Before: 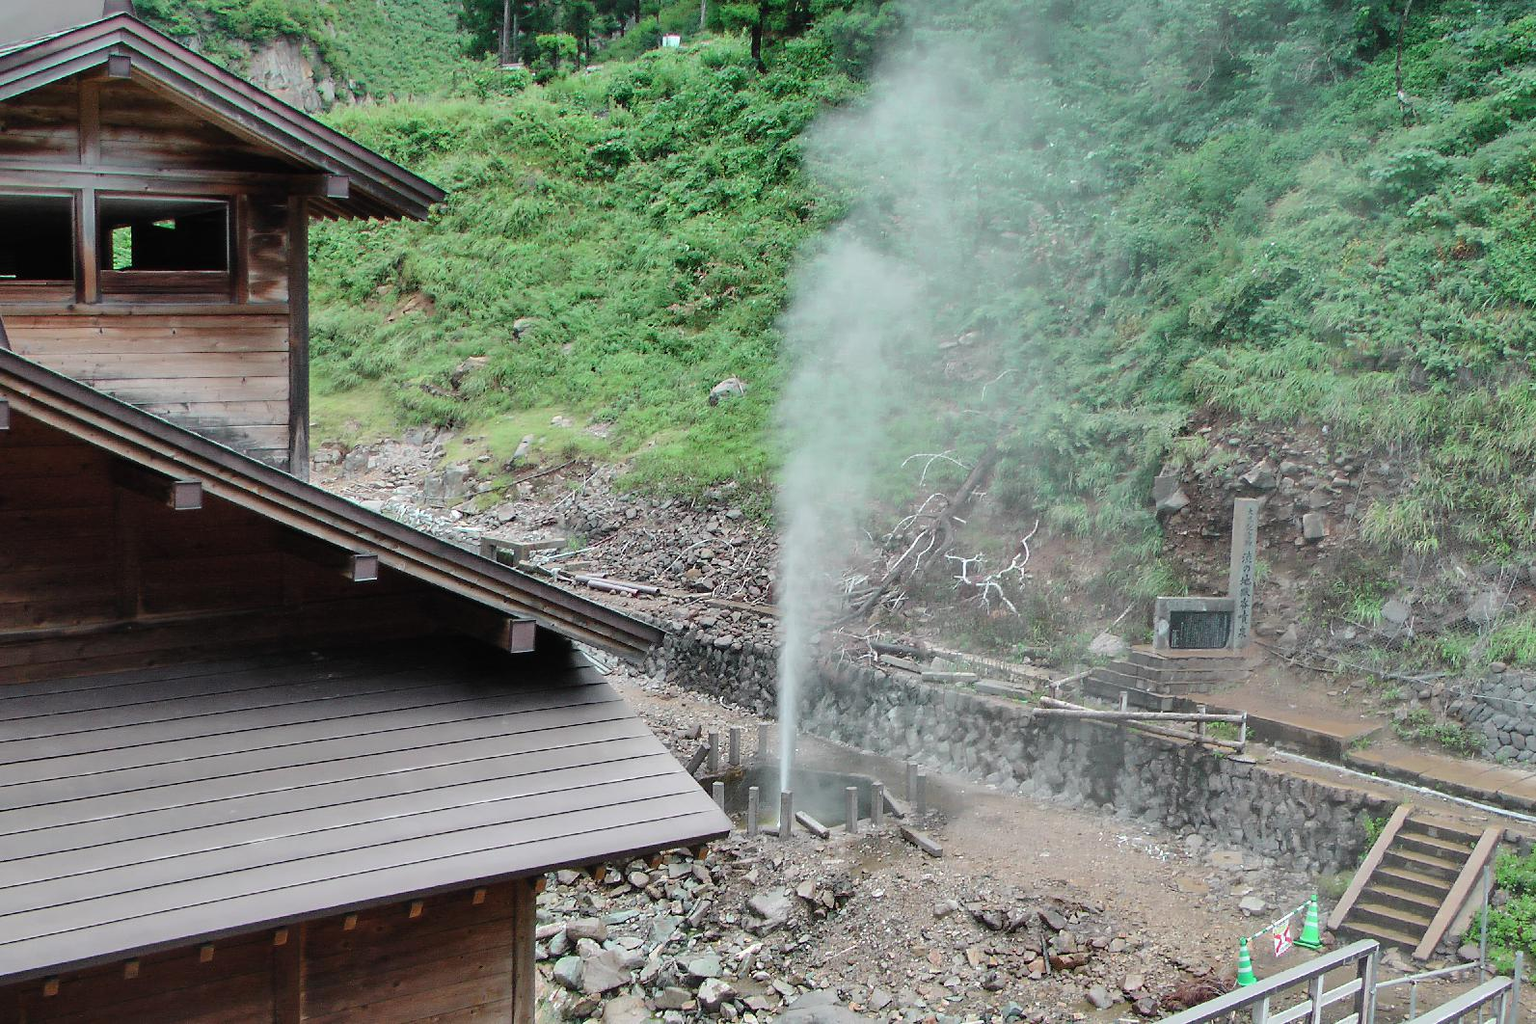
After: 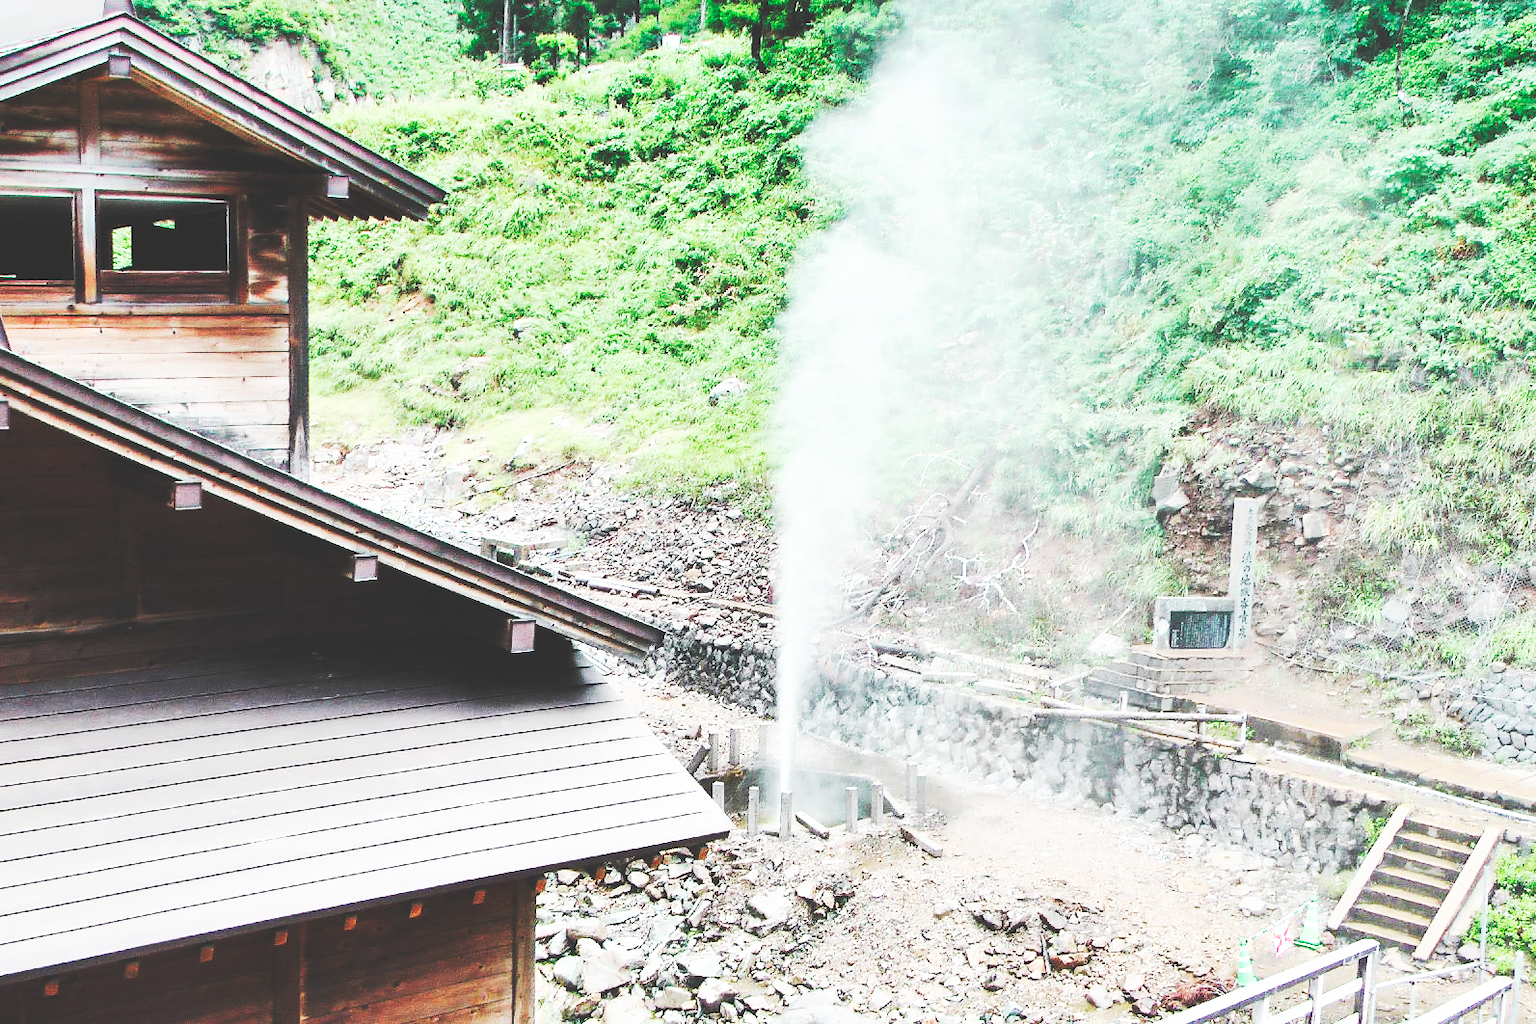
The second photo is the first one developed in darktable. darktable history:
color balance: lift [1.007, 1, 1, 1], gamma [1.097, 1, 1, 1]
base curve: curves: ch0 [(0, 0.015) (0.085, 0.116) (0.134, 0.298) (0.19, 0.545) (0.296, 0.764) (0.599, 0.982) (1, 1)], preserve colors none
